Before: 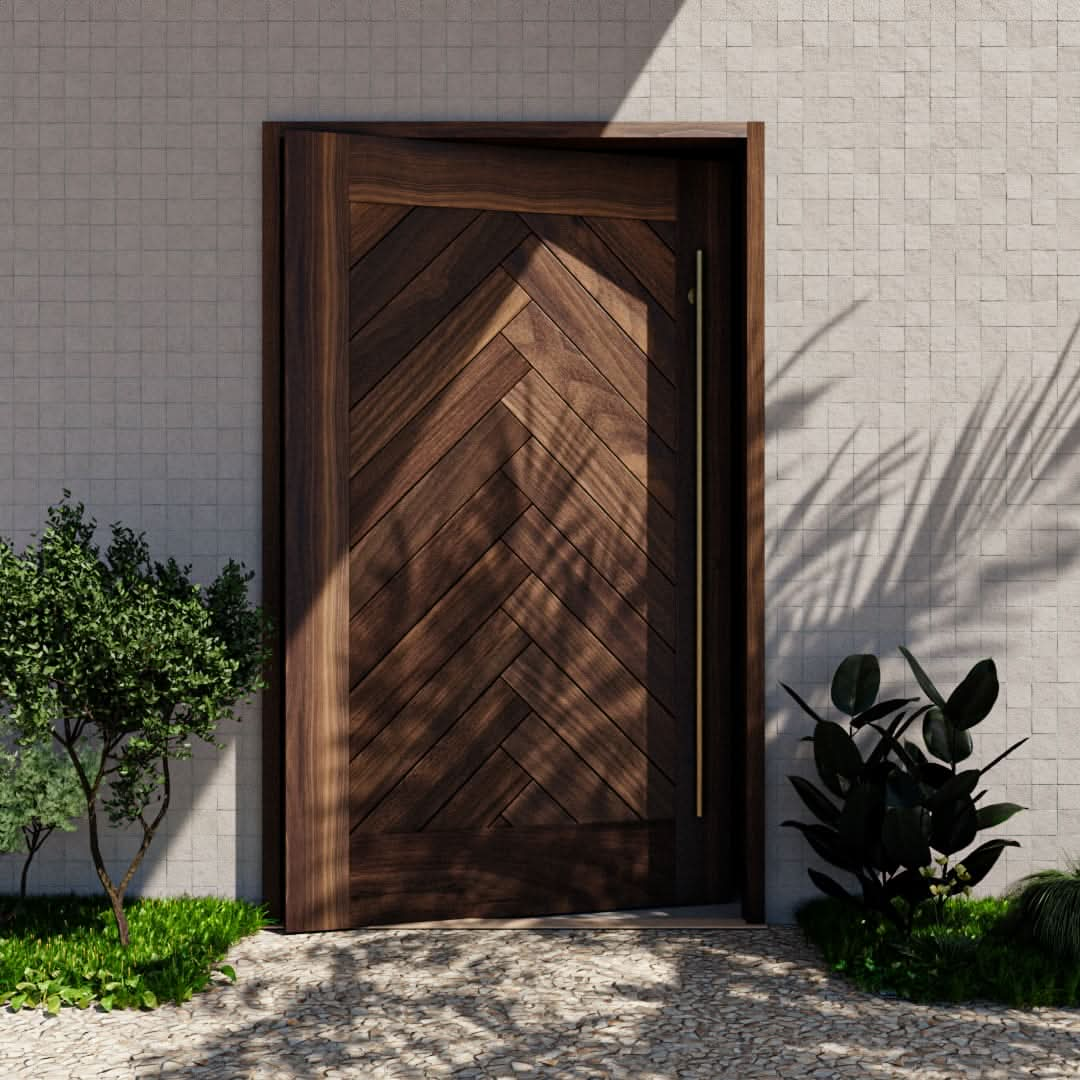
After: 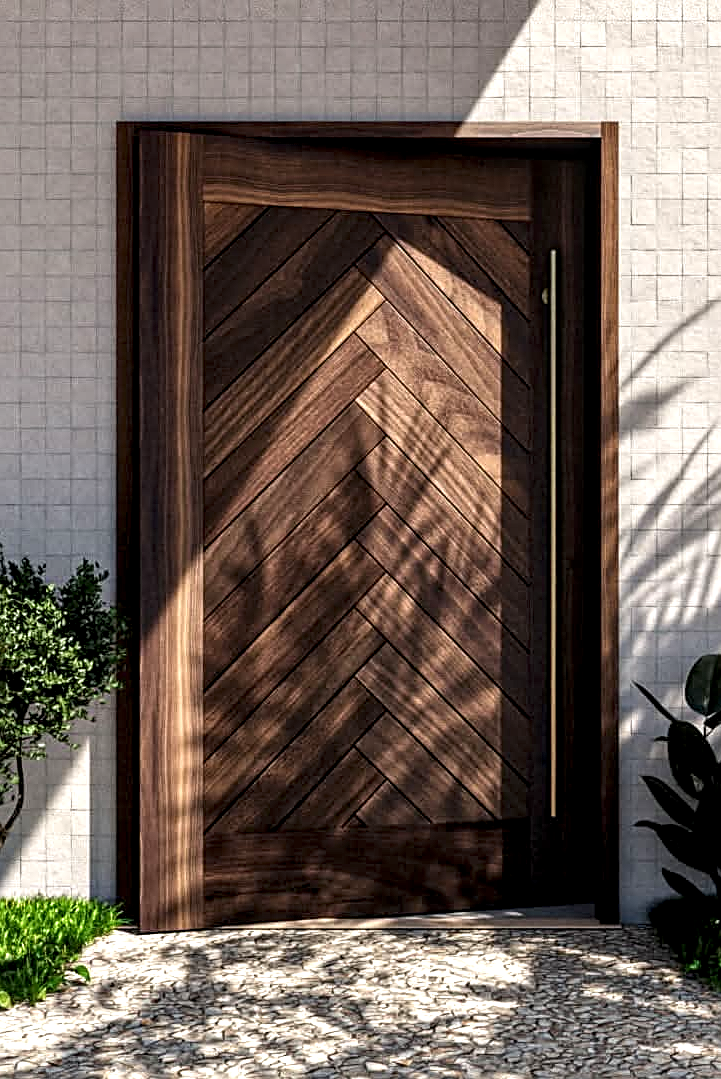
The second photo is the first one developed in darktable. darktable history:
crop and rotate: left 13.568%, right 19.62%
exposure: exposure 0.6 EV, compensate exposure bias true, compensate highlight preservation false
sharpen: on, module defaults
local contrast: highlights 60%, shadows 61%, detail 160%
